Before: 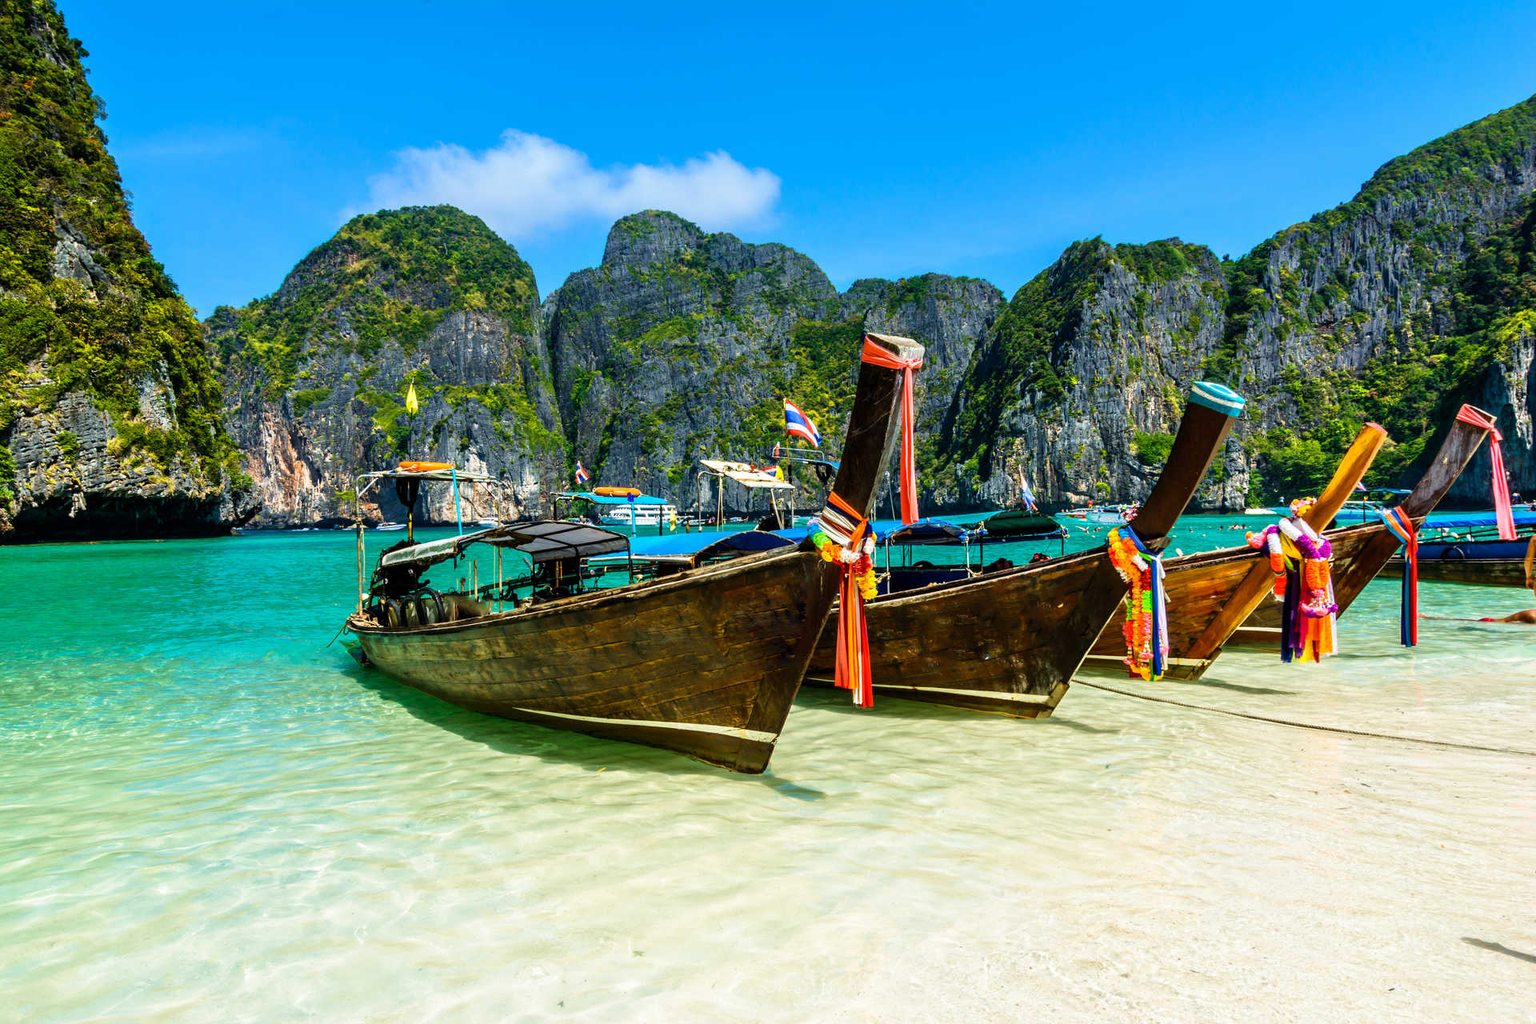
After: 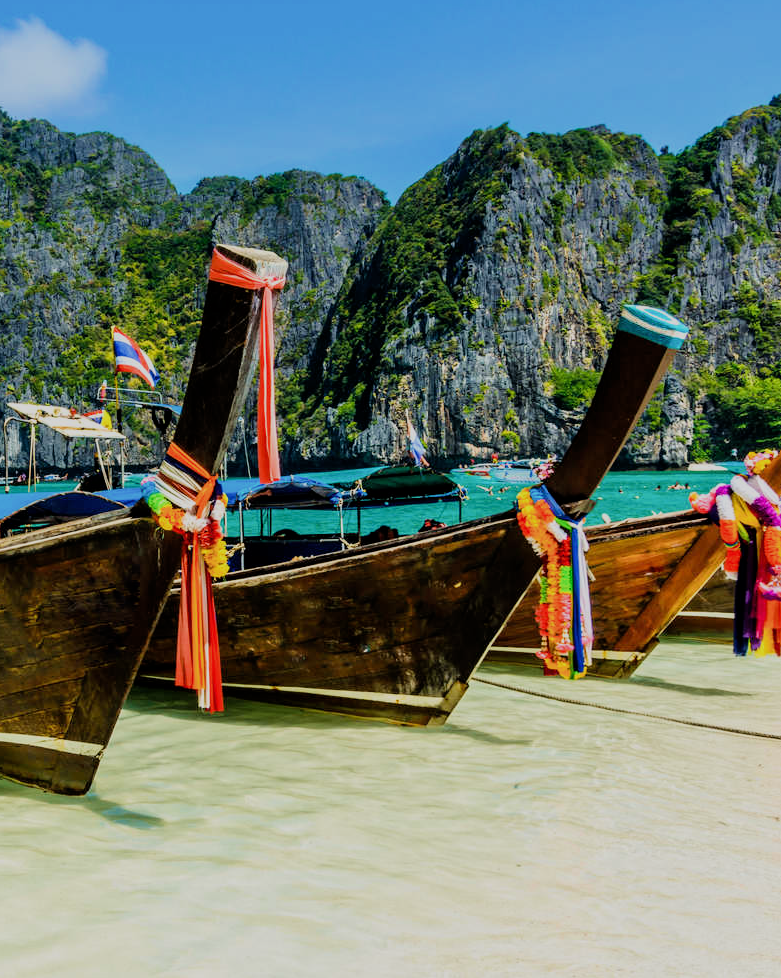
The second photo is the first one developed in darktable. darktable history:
filmic rgb: black relative exposure -7.65 EV, white relative exposure 4.56 EV, hardness 3.61
crop: left 45.257%, top 13.456%, right 14.033%, bottom 10.068%
